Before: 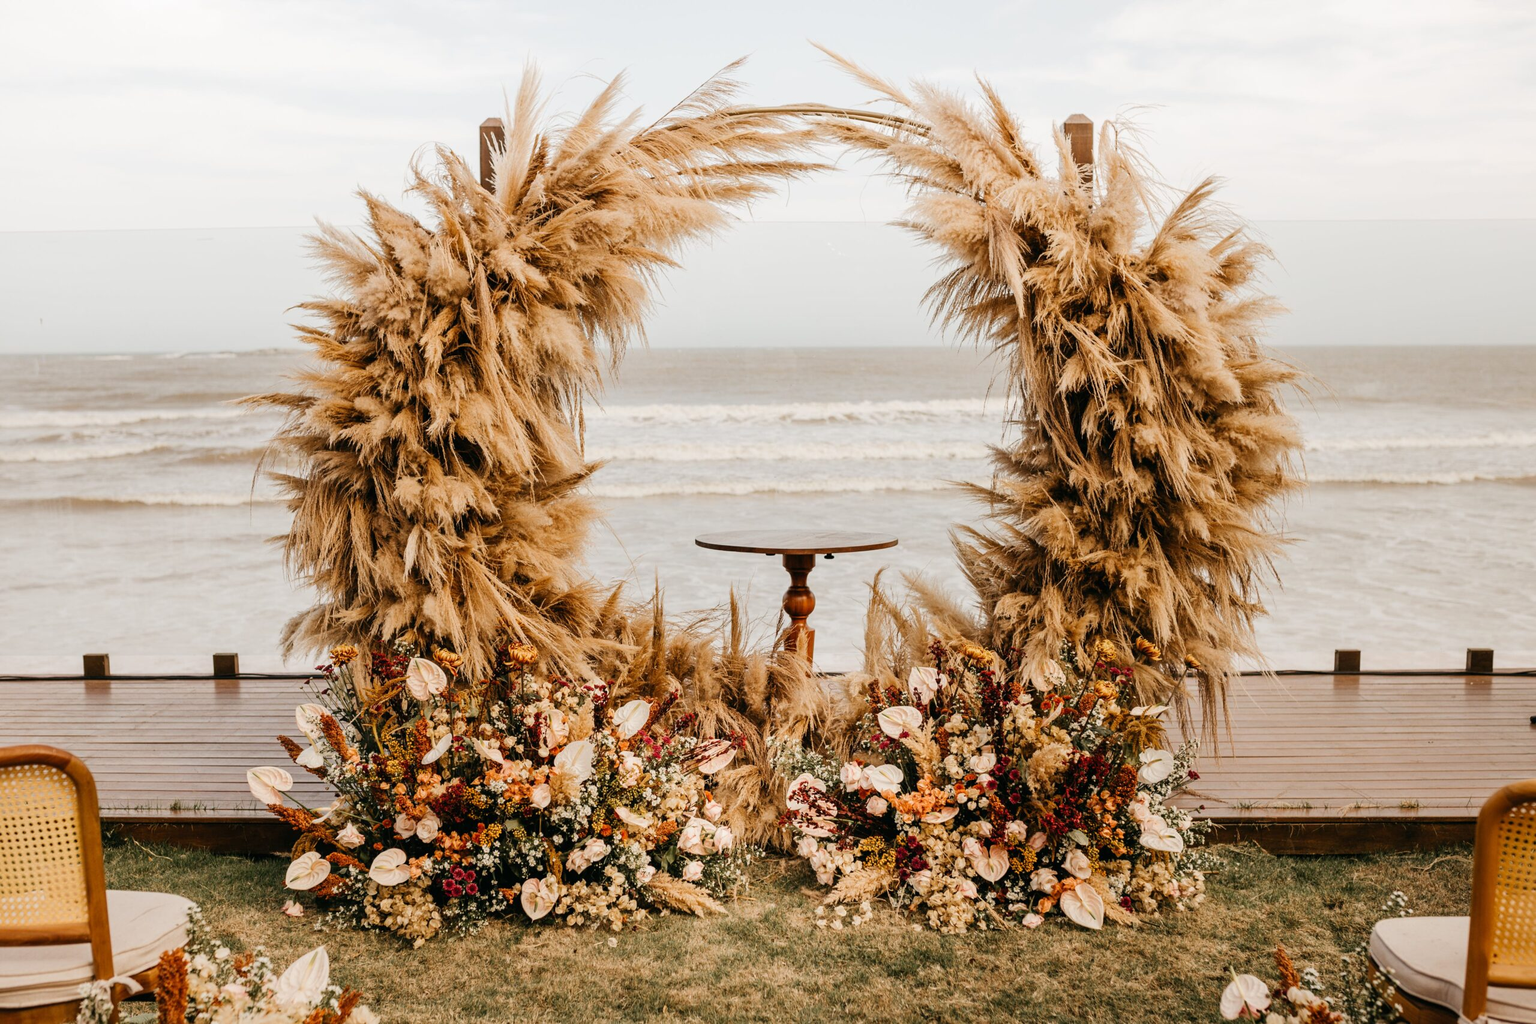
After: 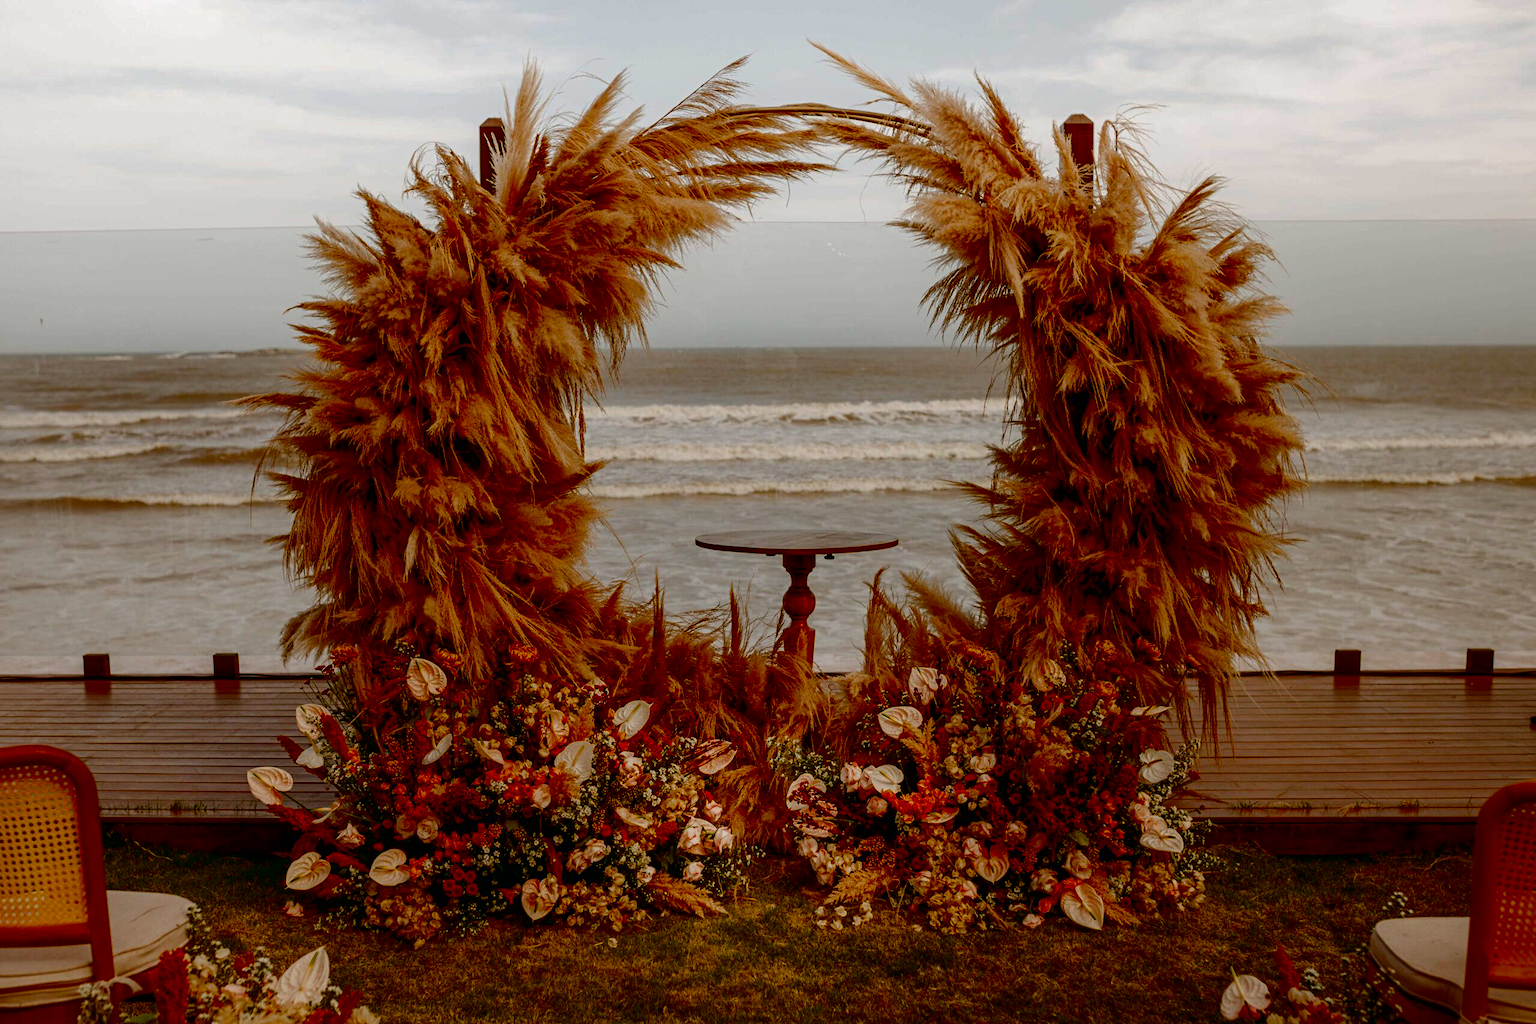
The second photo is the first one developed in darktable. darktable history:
contrast equalizer: y [[0.5, 0.5, 0.468, 0.5, 0.5, 0.5], [0.5 ×6], [0.5 ×6], [0 ×6], [0 ×6]]
contrast brightness saturation: brightness -1, saturation 1
